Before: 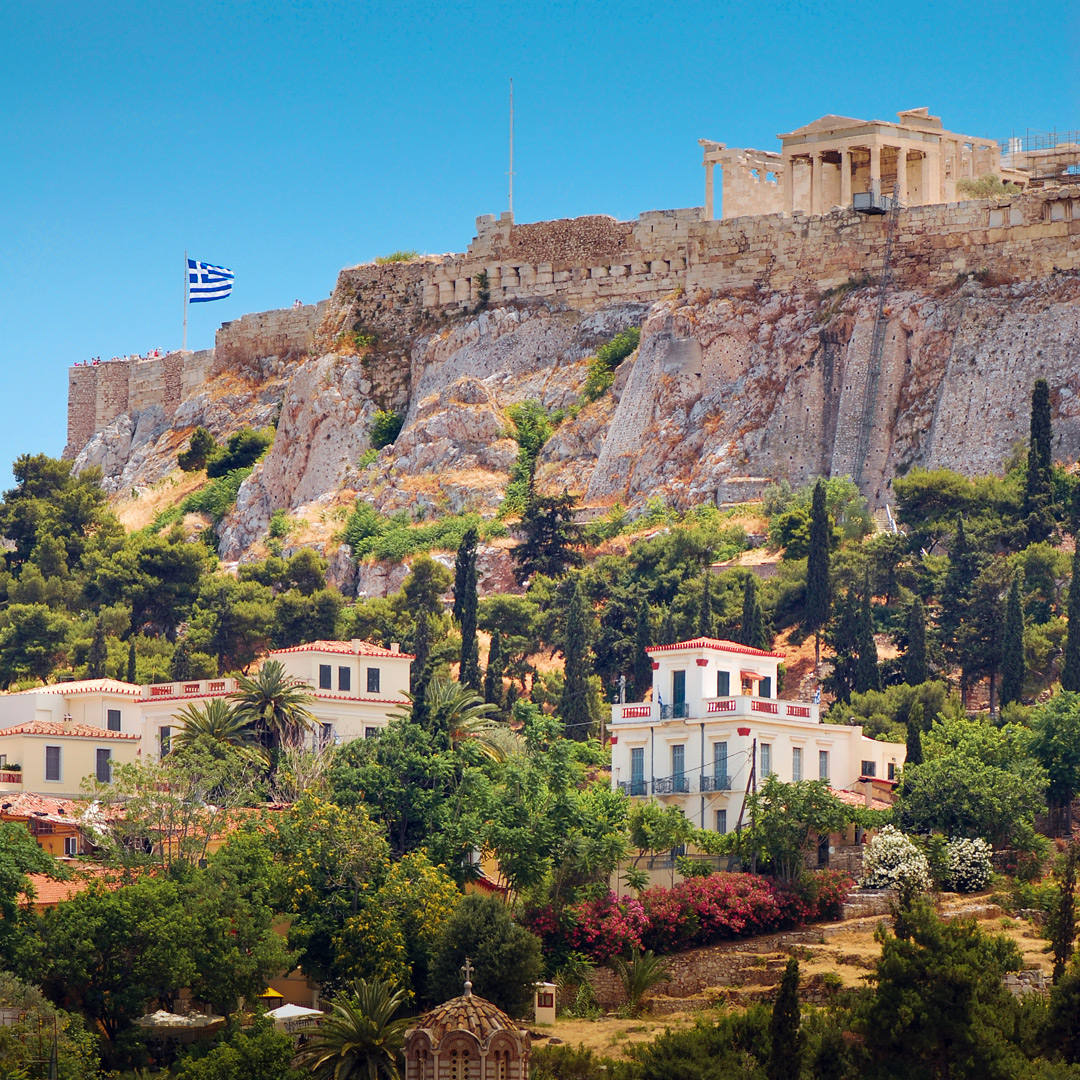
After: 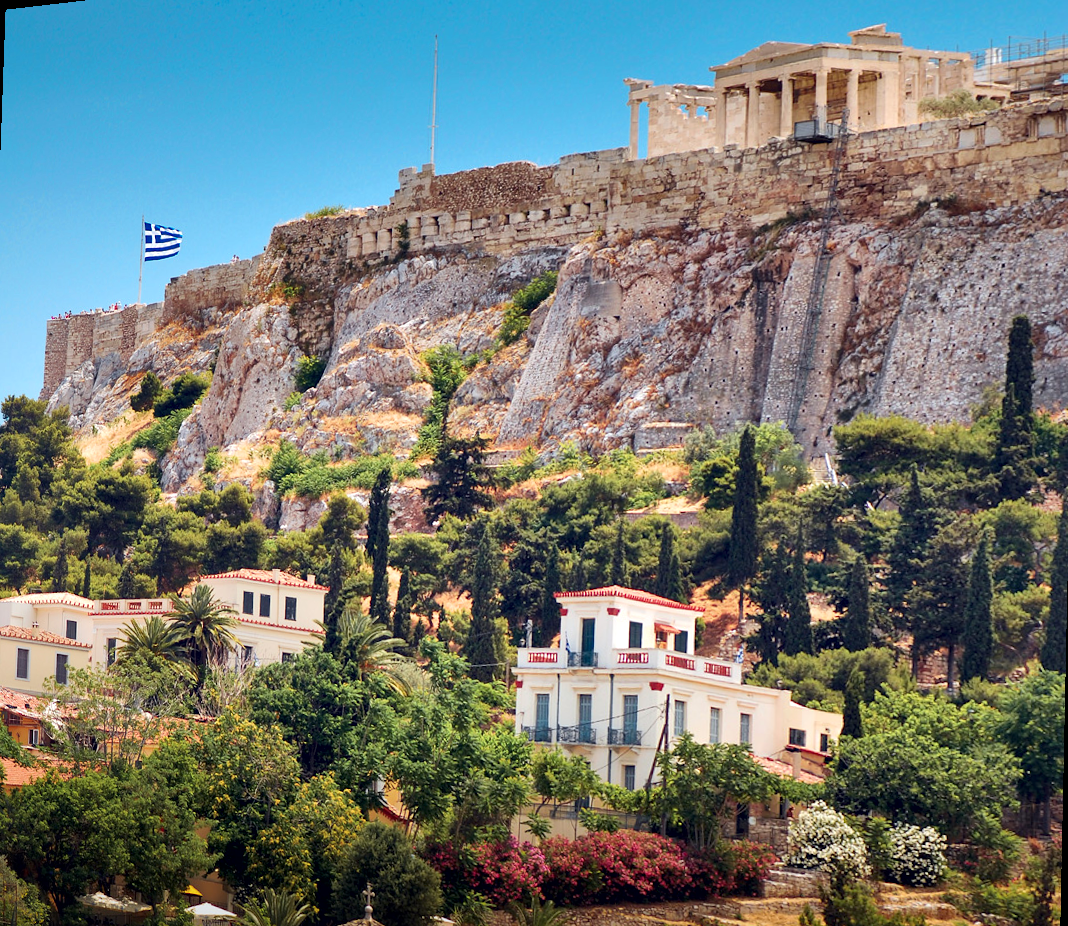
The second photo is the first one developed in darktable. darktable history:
local contrast: mode bilateral grid, contrast 25, coarseness 60, detail 151%, midtone range 0.2
rotate and perspective: rotation 1.69°, lens shift (vertical) -0.023, lens shift (horizontal) -0.291, crop left 0.025, crop right 0.988, crop top 0.092, crop bottom 0.842
